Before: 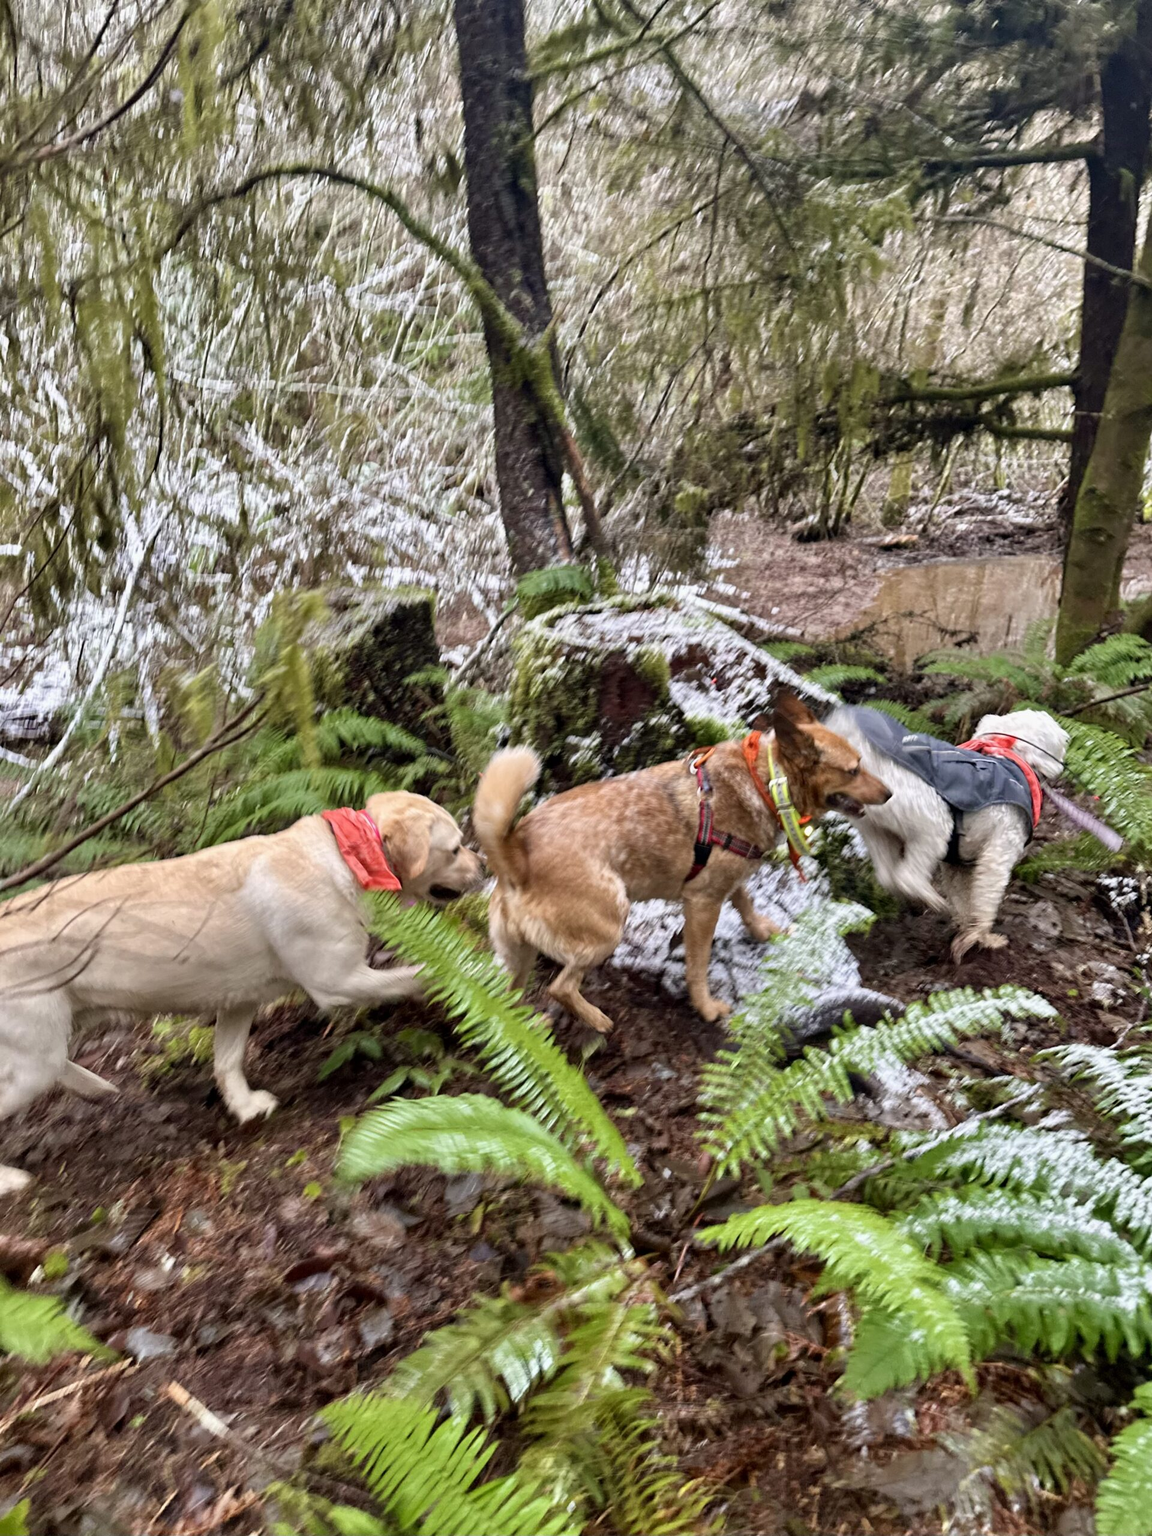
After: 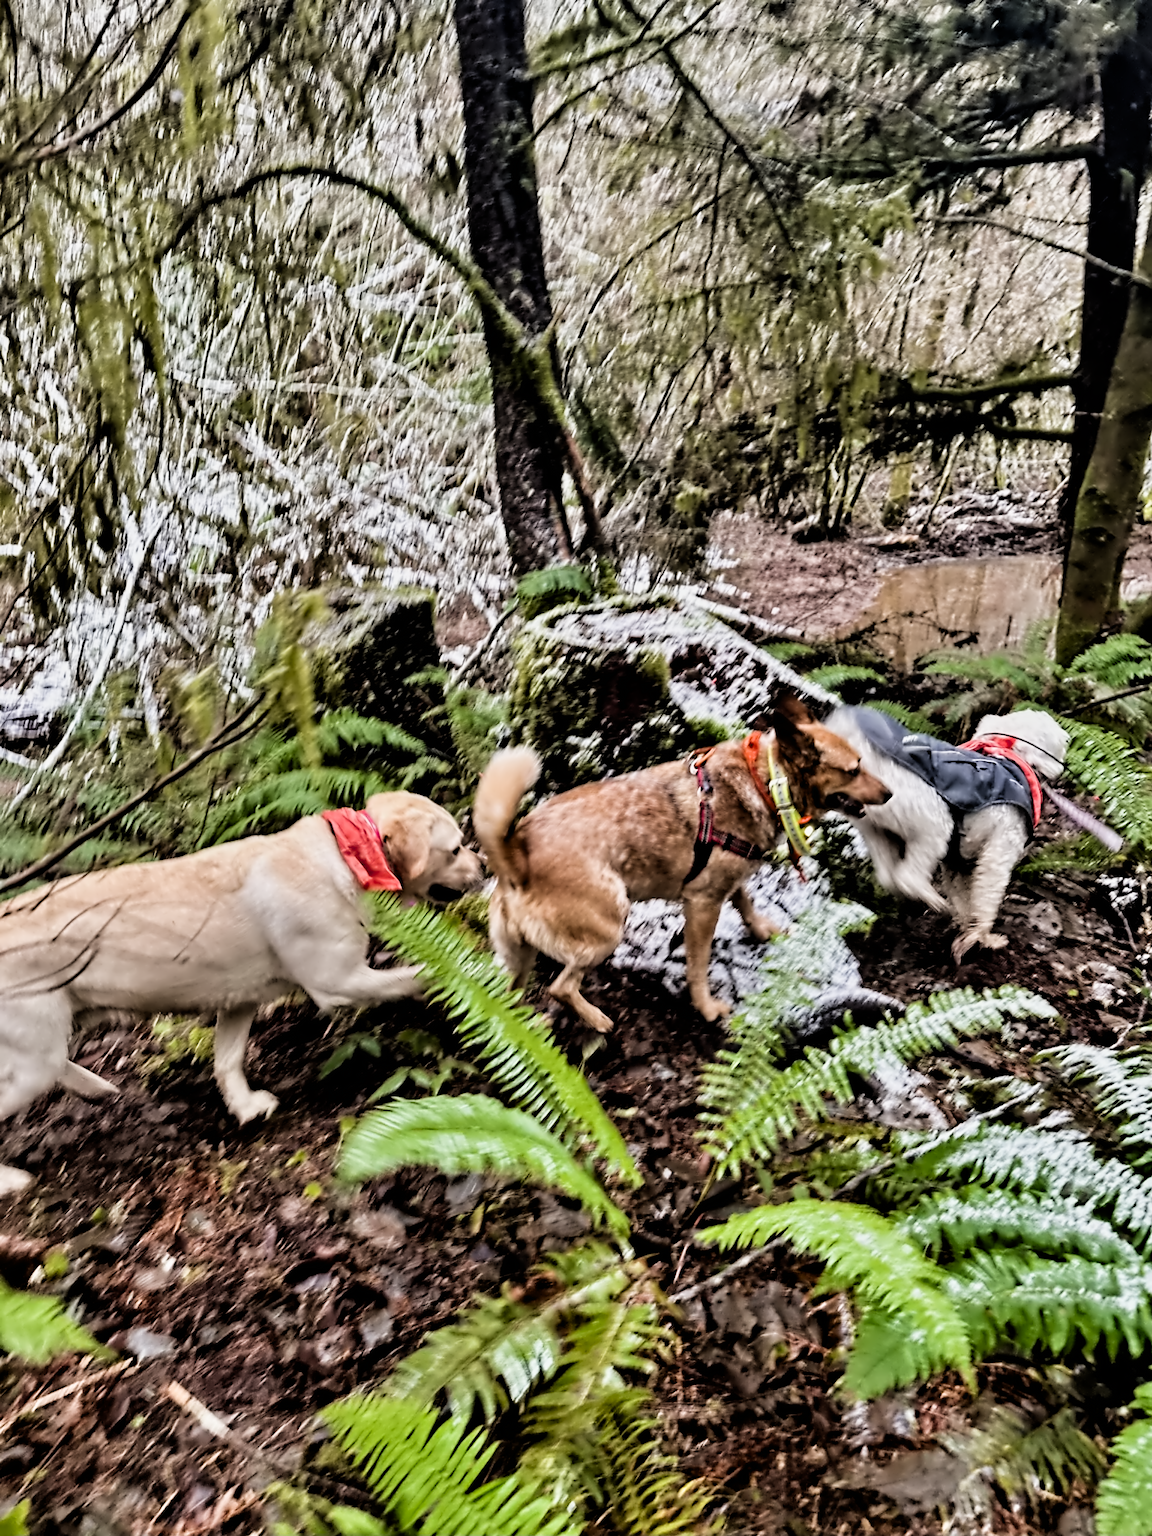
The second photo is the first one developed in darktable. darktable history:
contrast equalizer: y [[0.5, 0.542, 0.583, 0.625, 0.667, 0.708], [0.5 ×6], [0.5 ×6], [0, 0.033, 0.067, 0.1, 0.133, 0.167], [0, 0.05, 0.1, 0.15, 0.2, 0.25]]
filmic rgb: black relative exposure -5.1 EV, white relative exposure 3.54 EV, hardness 3.18, contrast 1.186, highlights saturation mix -48.99%
